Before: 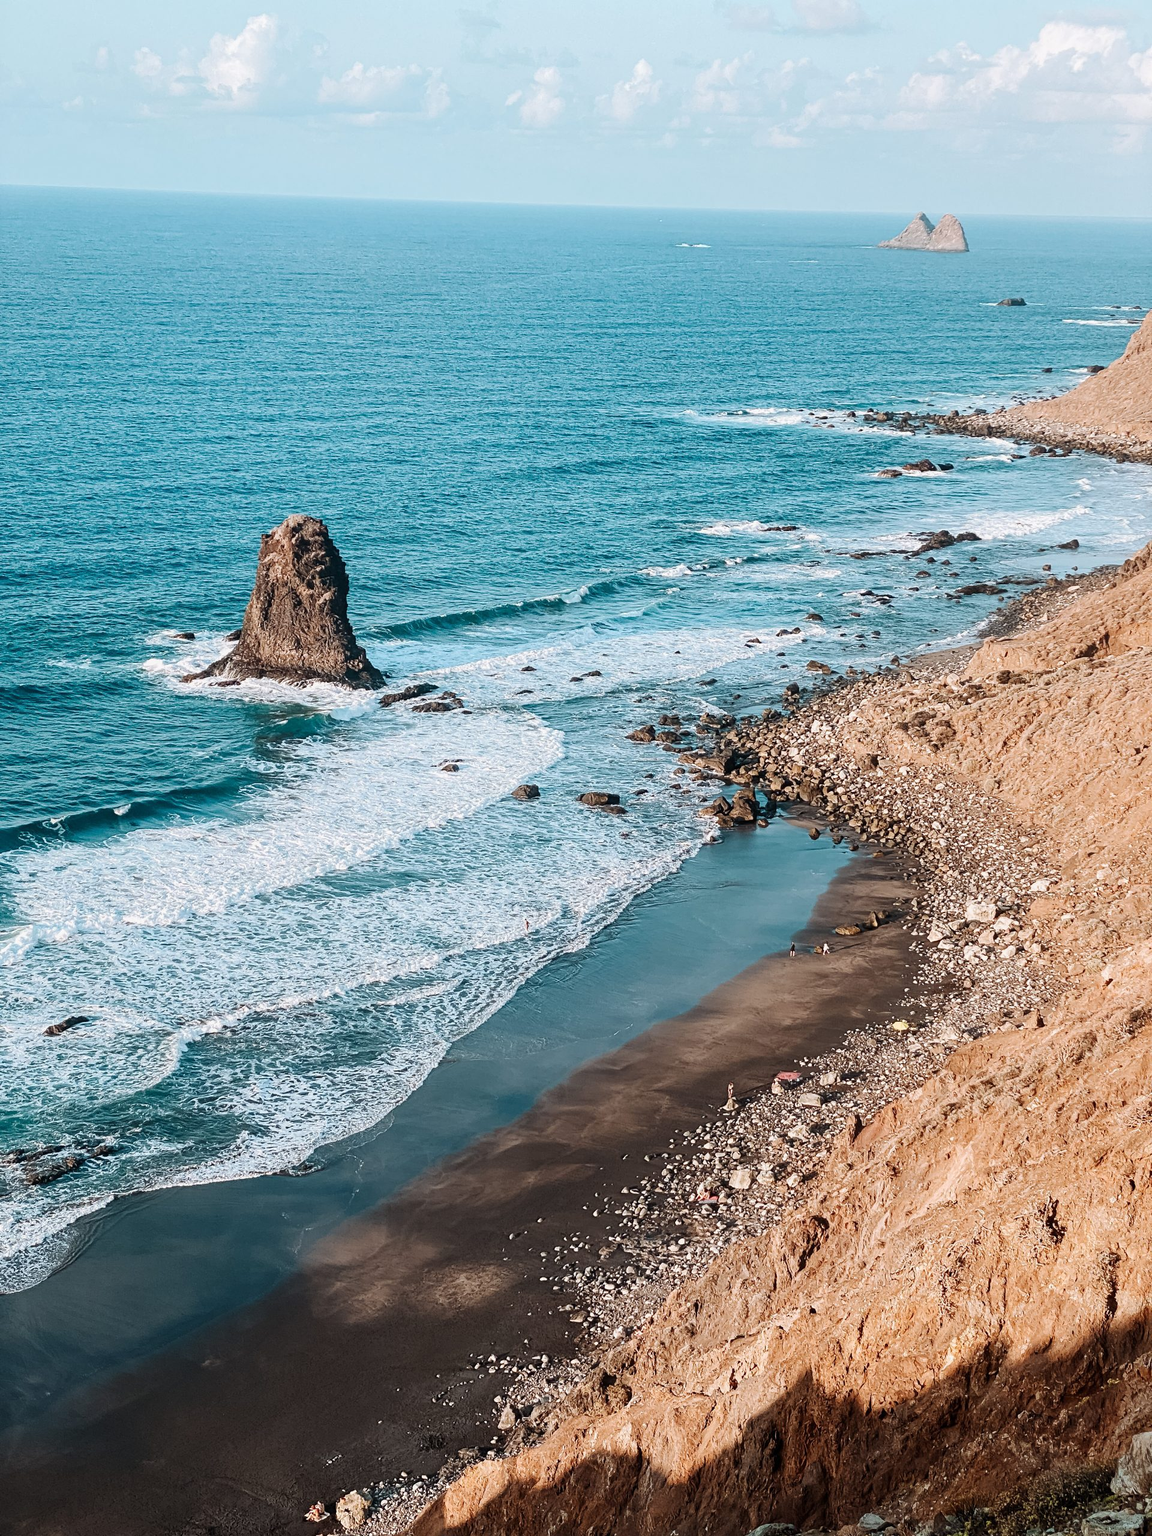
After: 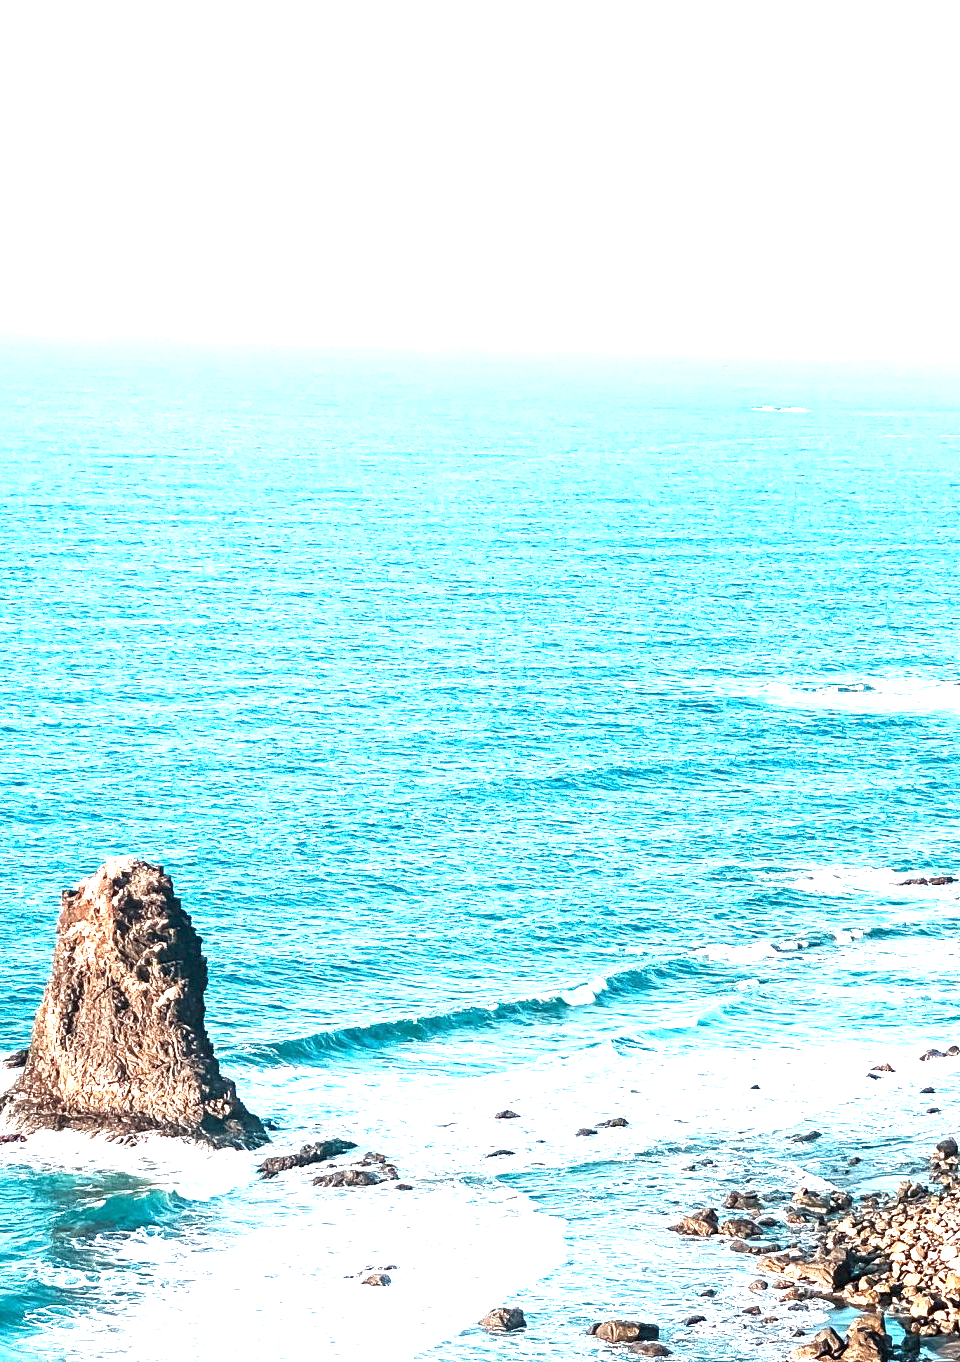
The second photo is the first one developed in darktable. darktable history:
crop: left 19.531%, right 30.454%, bottom 46.762%
exposure: black level correction 0.001, exposure 1.726 EV, compensate highlight preservation false
